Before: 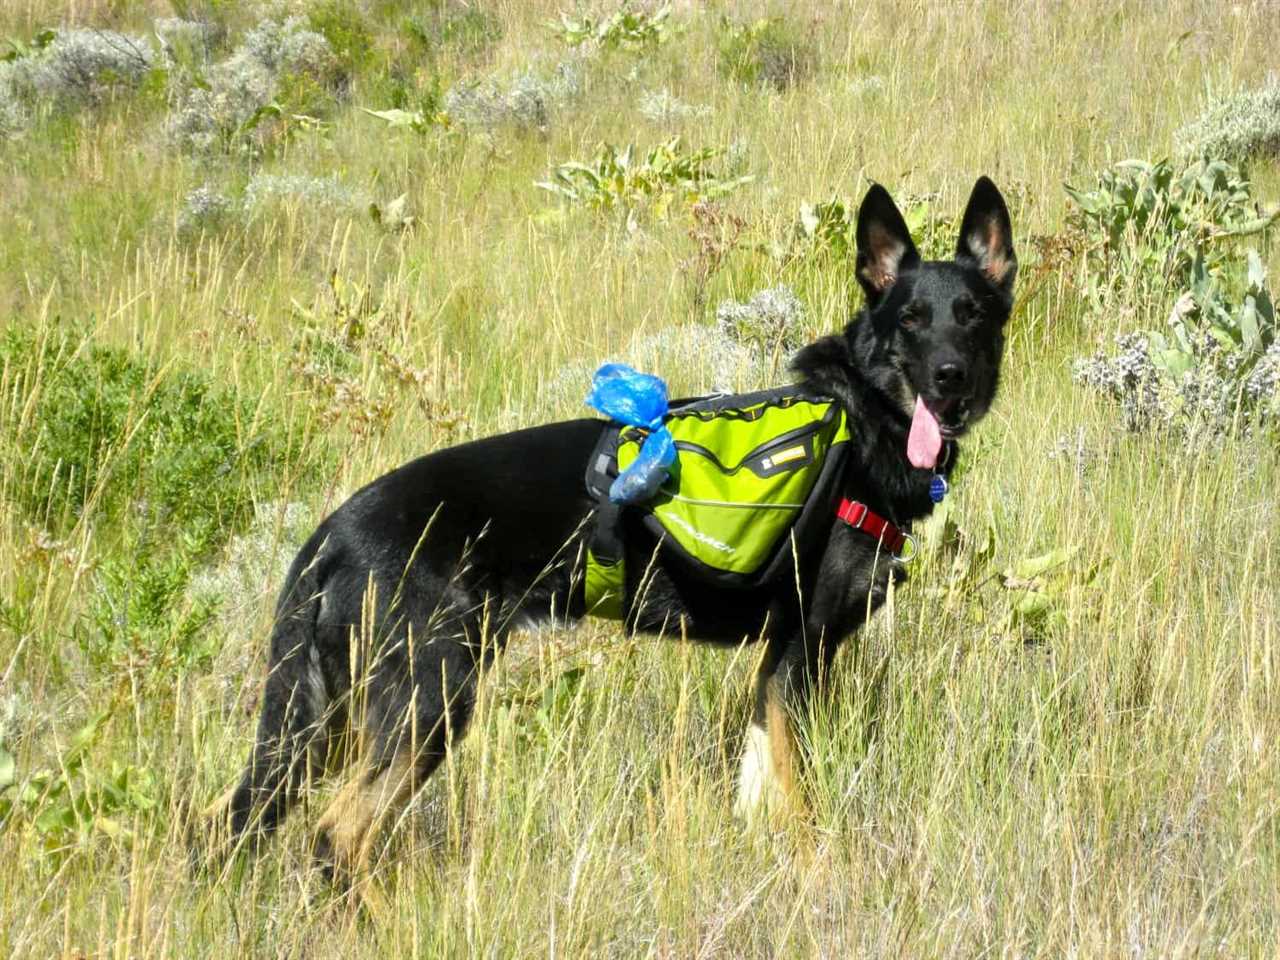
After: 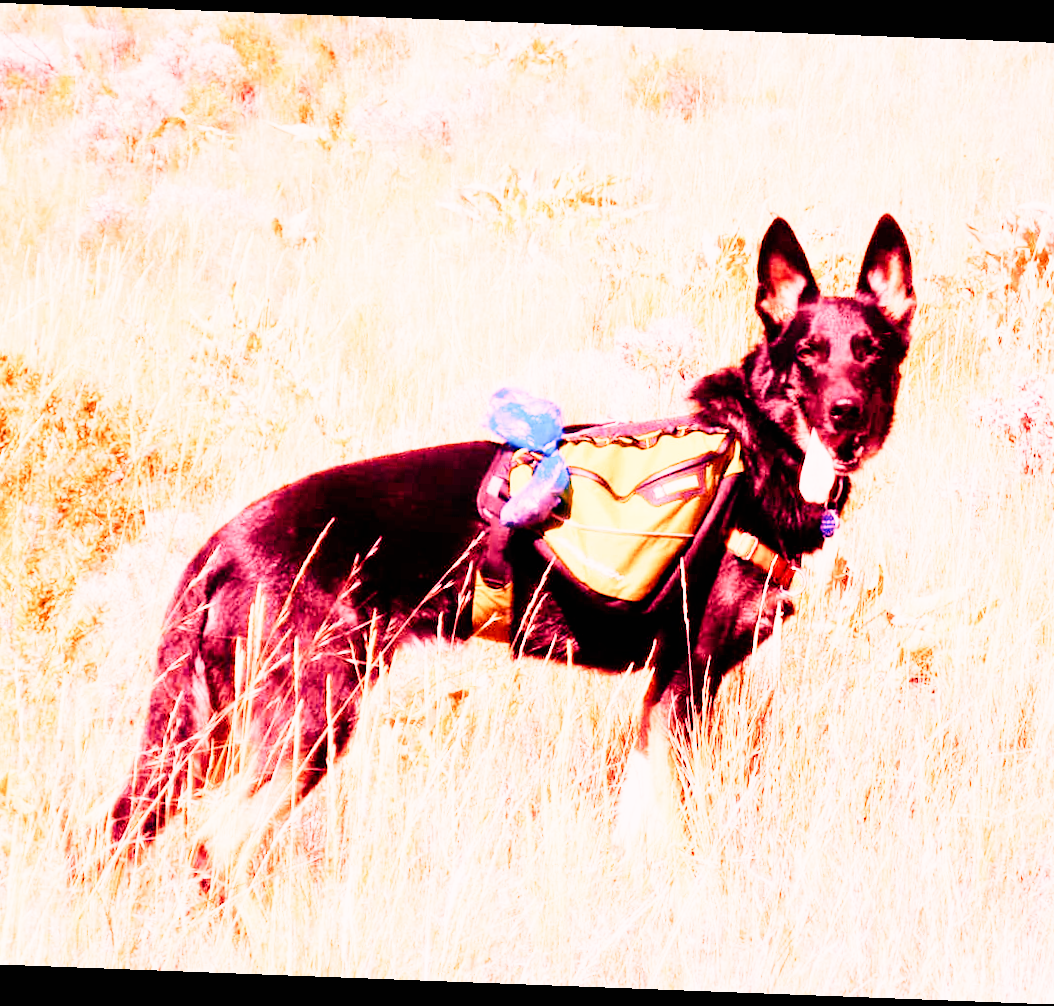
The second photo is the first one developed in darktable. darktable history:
crop and rotate: left 9.597%, right 10.195%
rotate and perspective: rotation 2.17°, automatic cropping off
white balance: red 4.26, blue 1.802
sigmoid: contrast 1.81, skew -0.21, preserve hue 0%, red attenuation 0.1, red rotation 0.035, green attenuation 0.1, green rotation -0.017, blue attenuation 0.15, blue rotation -0.052, base primaries Rec2020
